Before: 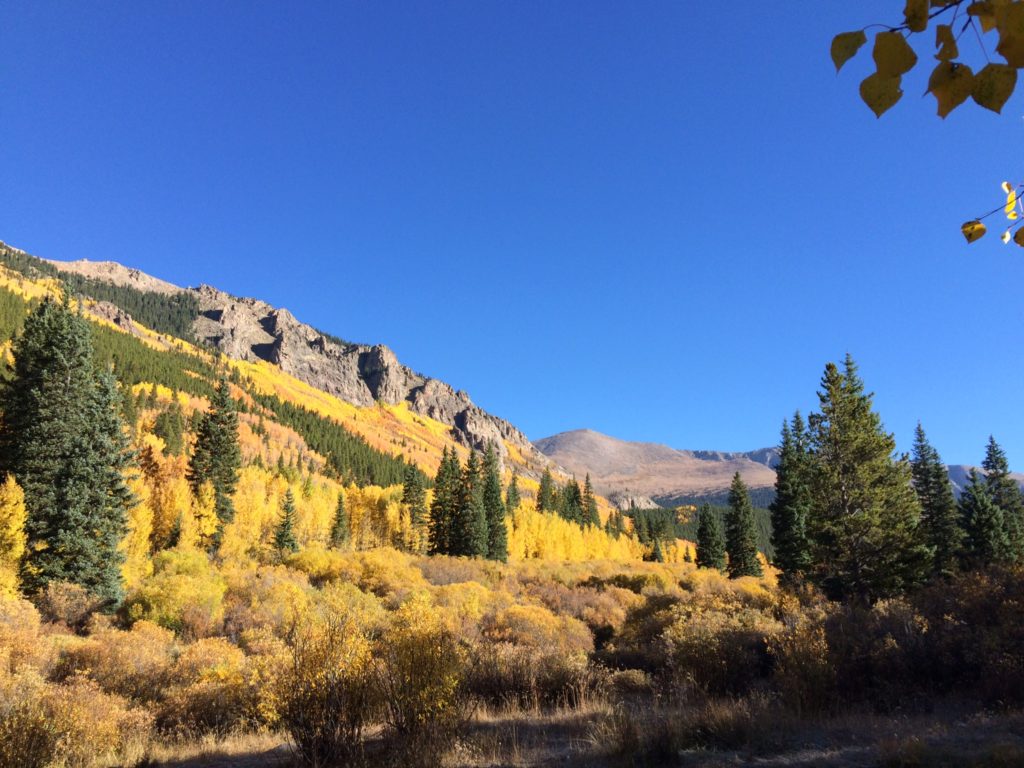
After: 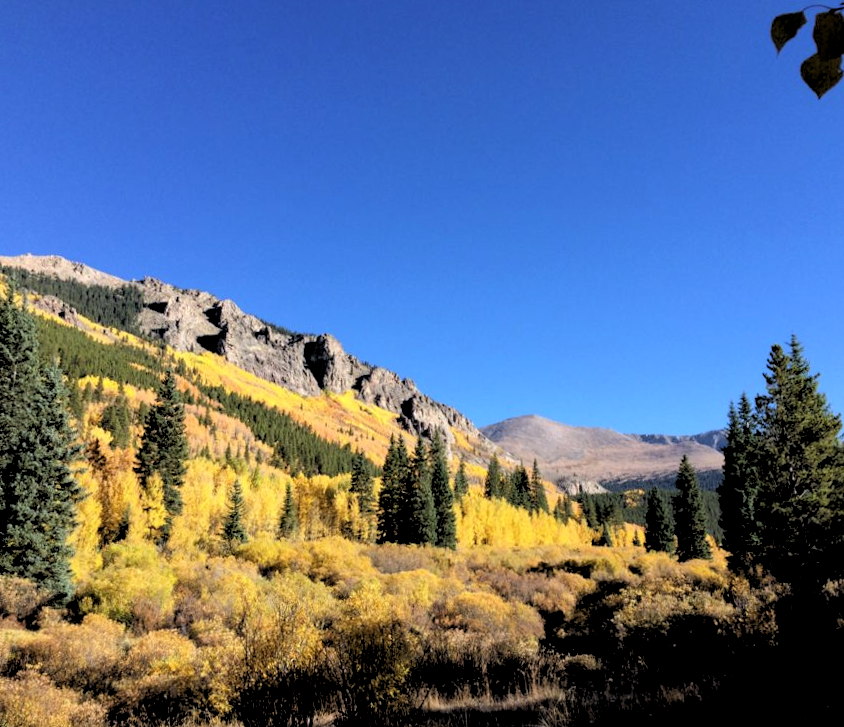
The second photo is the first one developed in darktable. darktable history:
white balance: red 0.976, blue 1.04
rgb levels: levels [[0.034, 0.472, 0.904], [0, 0.5, 1], [0, 0.5, 1]]
crop and rotate: angle 1°, left 4.281%, top 0.642%, right 11.383%, bottom 2.486%
